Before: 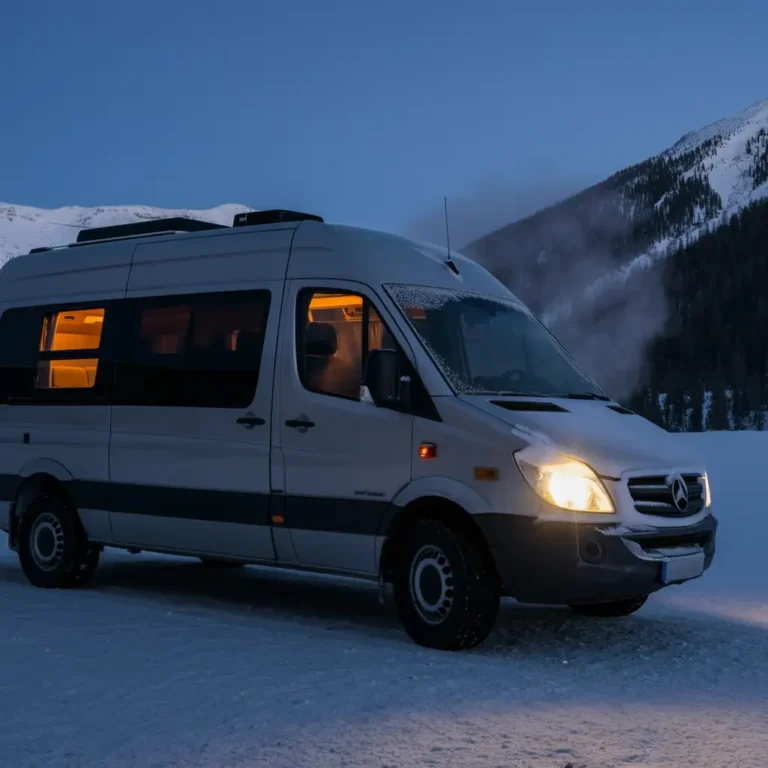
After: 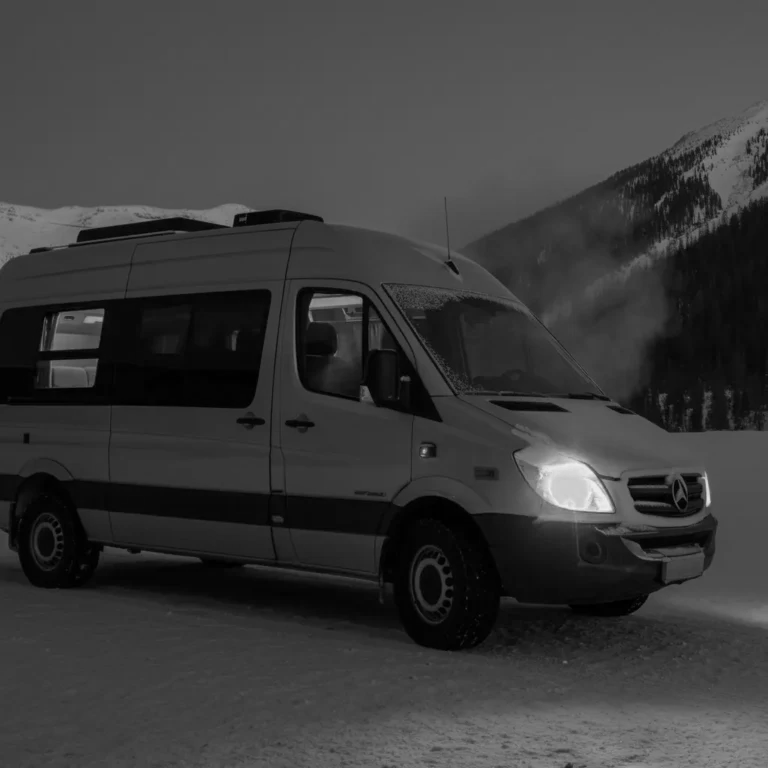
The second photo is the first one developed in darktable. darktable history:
color zones: curves: ch0 [(0.002, 0.593) (0.143, 0.417) (0.285, 0.541) (0.455, 0.289) (0.608, 0.327) (0.727, 0.283) (0.869, 0.571) (1, 0.603)]; ch1 [(0, 0) (0.143, 0) (0.286, 0) (0.429, 0) (0.571, 0) (0.714, 0) (0.857, 0)]
white balance: red 0.926, green 1.003, blue 1.133
